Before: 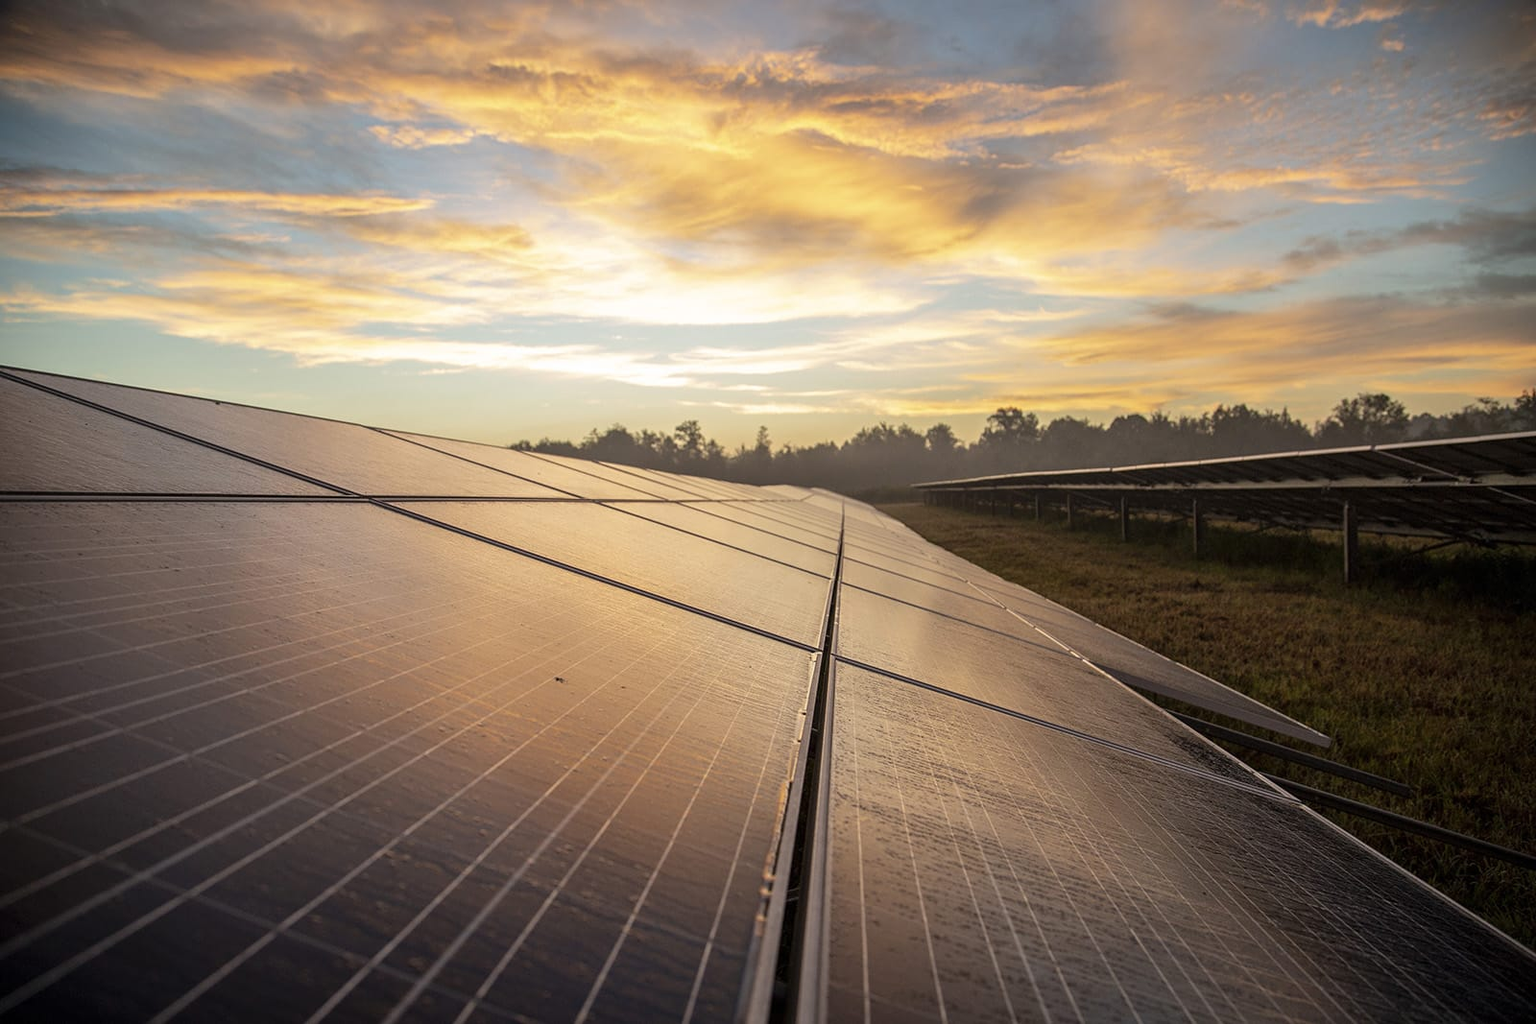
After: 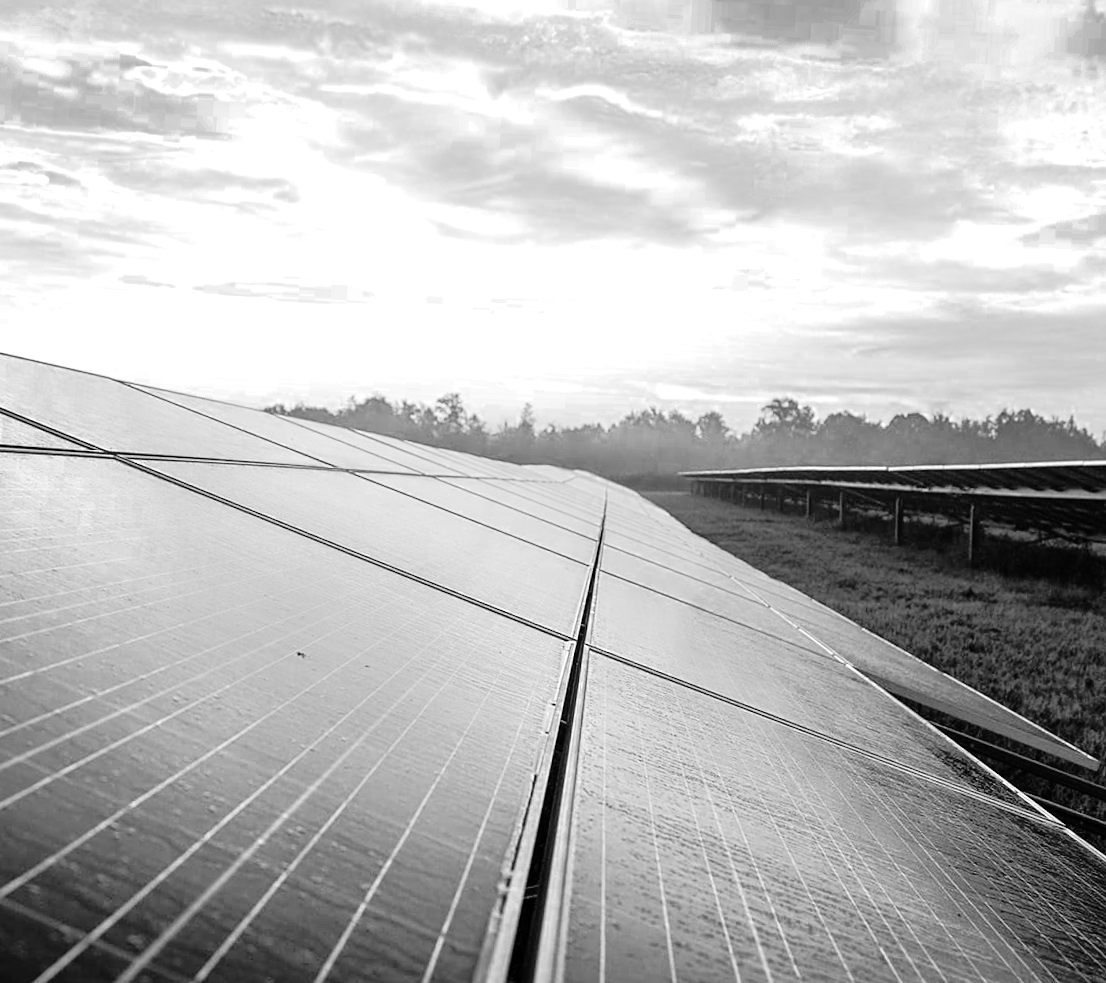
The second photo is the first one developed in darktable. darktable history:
contrast brightness saturation: contrast 0.2, brightness 0.16, saturation 0.22
exposure: exposure 0.95 EV, compensate highlight preservation false
white balance: red 1.004, blue 1.096
color zones: curves: ch0 [(0.002, 0.593) (0.143, 0.417) (0.285, 0.541) (0.455, 0.289) (0.608, 0.327) (0.727, 0.283) (0.869, 0.571) (1, 0.603)]; ch1 [(0, 0) (0.143, 0) (0.286, 0) (0.429, 0) (0.571, 0) (0.714, 0) (0.857, 0)]
crop and rotate: angle -3.27°, left 14.277%, top 0.028%, right 10.766%, bottom 0.028%
tone equalizer: on, module defaults
monochrome: on, module defaults
tone curve: curves: ch0 [(0, 0) (0.126, 0.061) (0.362, 0.382) (0.498, 0.498) (0.706, 0.712) (1, 1)]; ch1 [(0, 0) (0.5, 0.505) (0.55, 0.578) (1, 1)]; ch2 [(0, 0) (0.44, 0.424) (0.489, 0.483) (0.537, 0.538) (1, 1)], color space Lab, independent channels, preserve colors none
